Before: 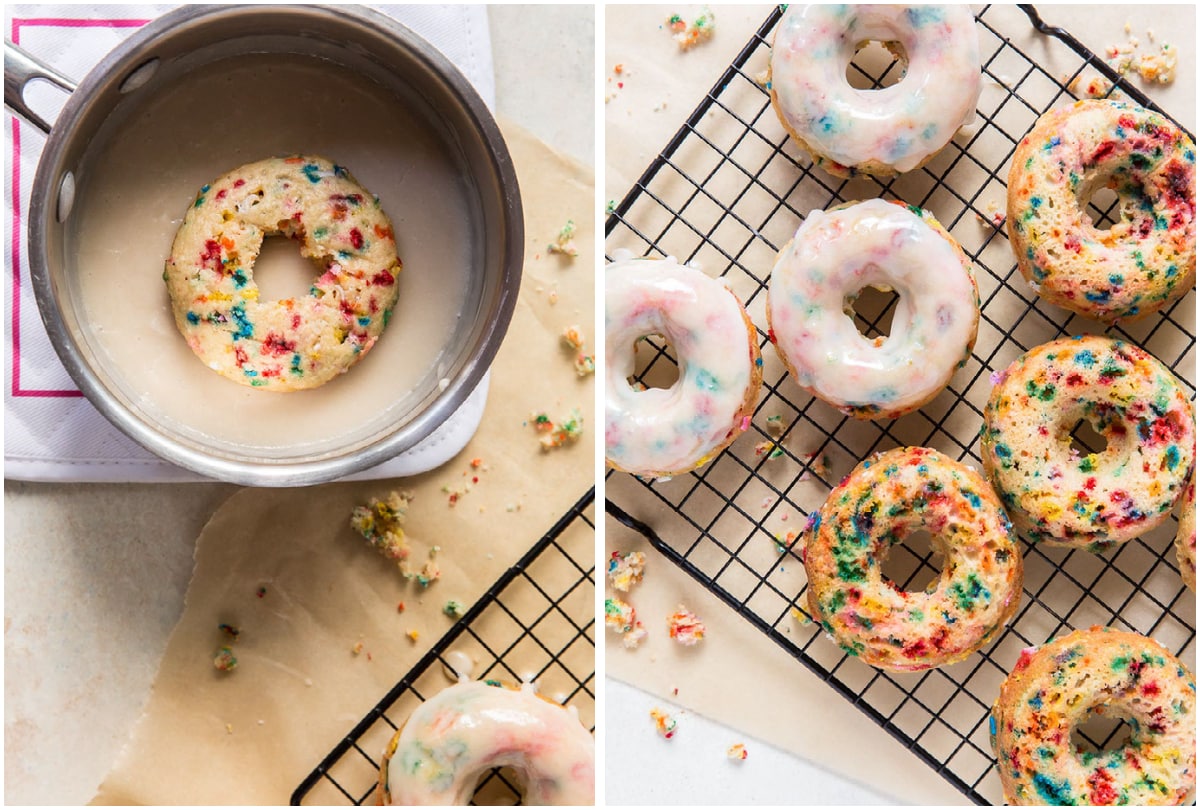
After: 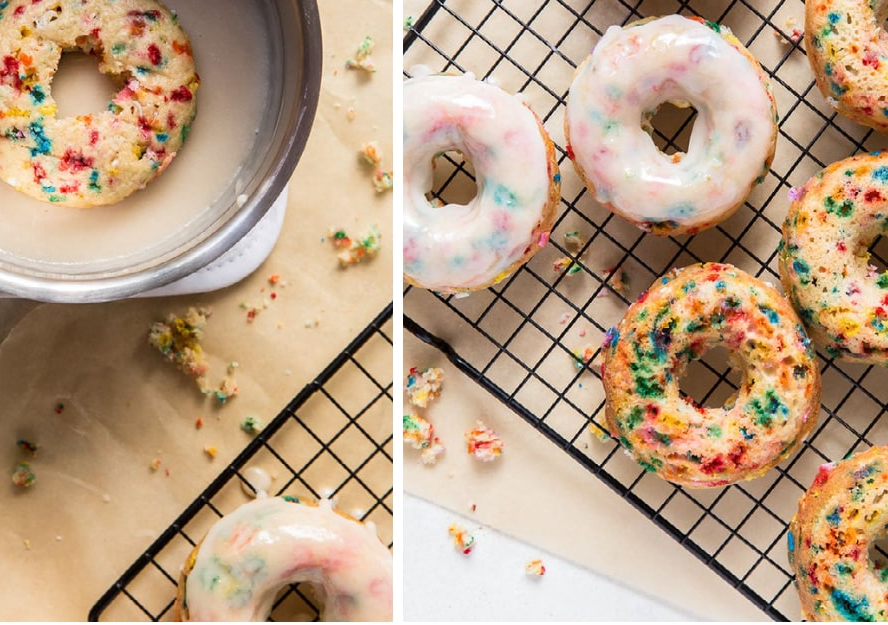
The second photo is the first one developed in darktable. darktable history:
crop: left 16.874%, top 22.798%, right 9.061%
